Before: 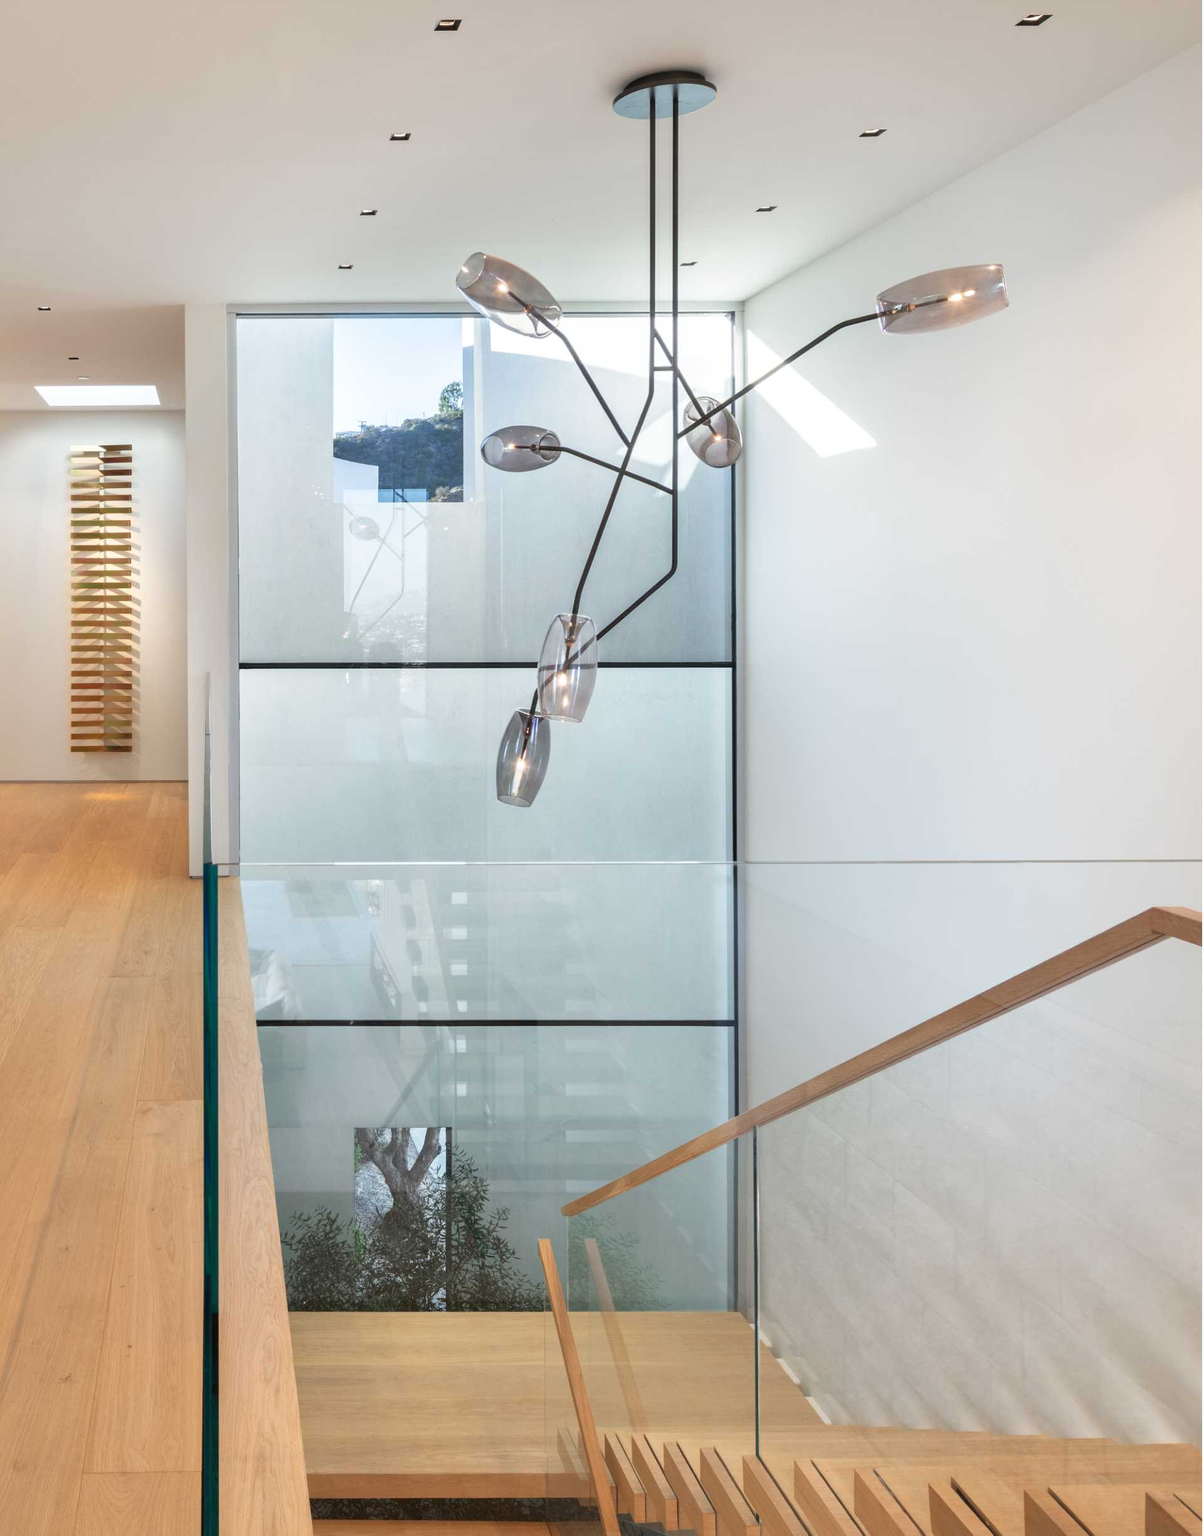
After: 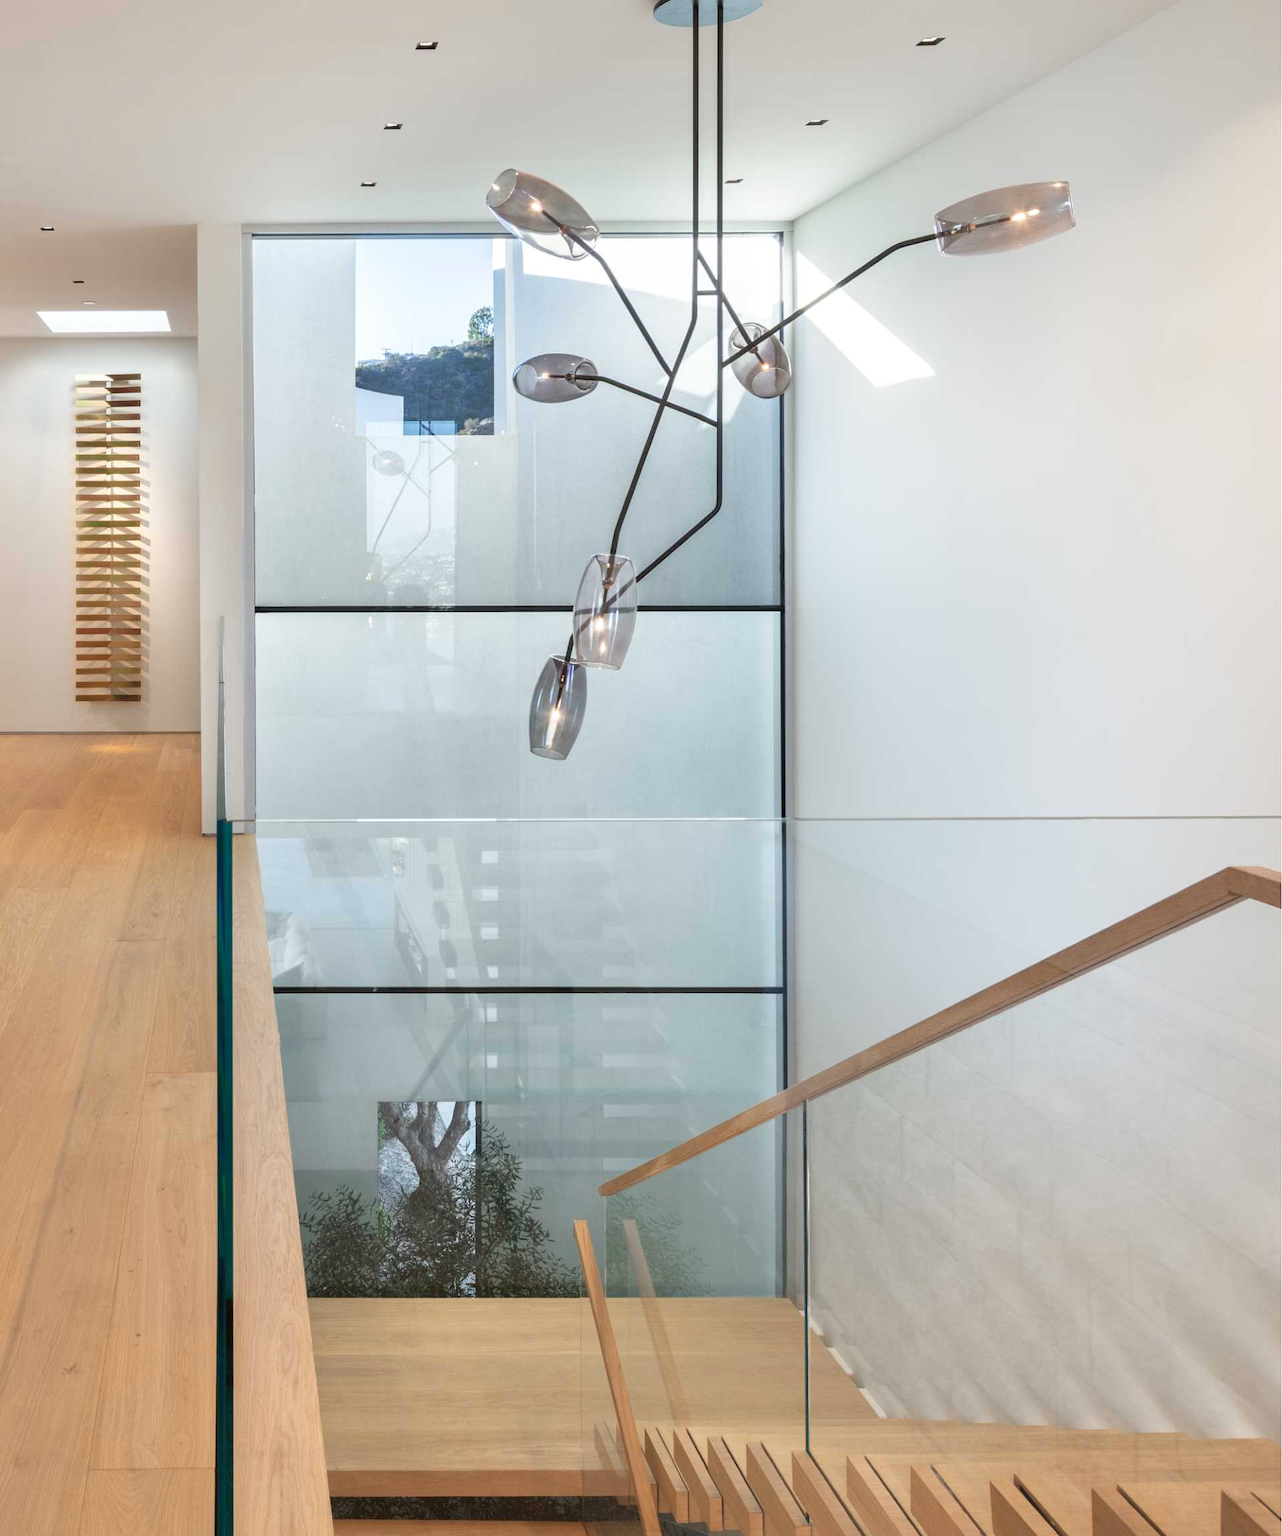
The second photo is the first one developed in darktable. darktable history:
crop and rotate: top 6.127%
color zones: curves: ch1 [(0, 0.469) (0.01, 0.469) (0.12, 0.446) (0.248, 0.469) (0.5, 0.5) (0.748, 0.5) (0.99, 0.469) (1, 0.469)]
